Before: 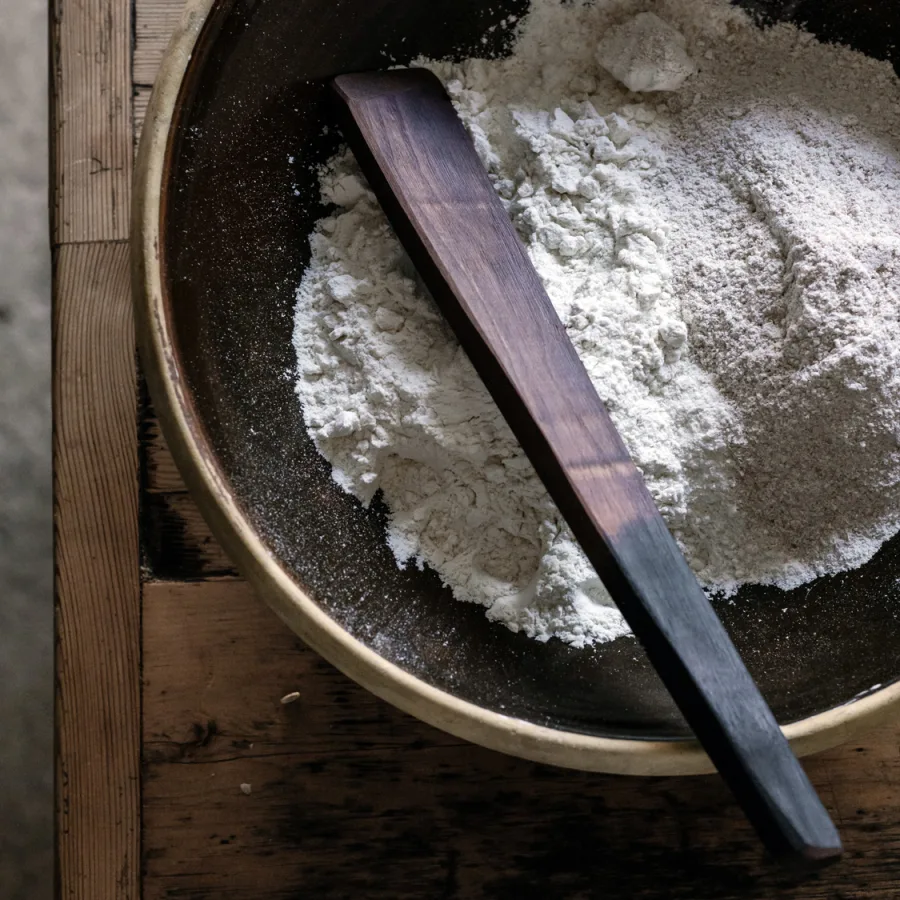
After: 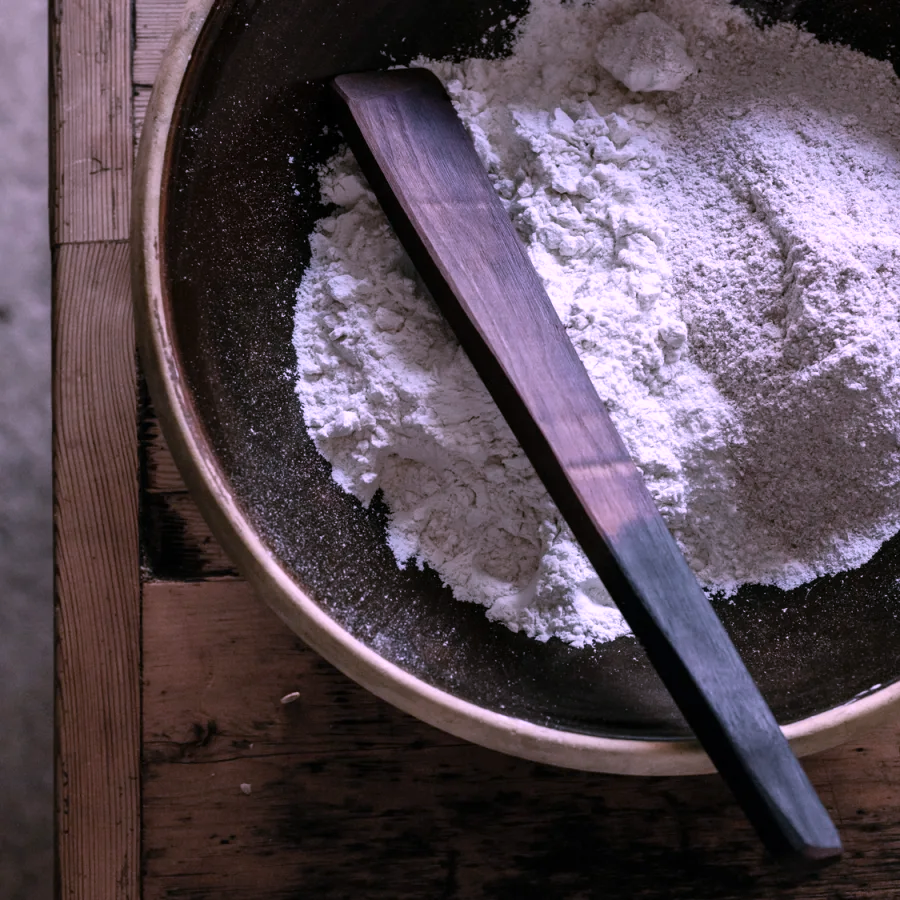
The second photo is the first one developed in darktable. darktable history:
tone equalizer: on, module defaults
color correction: highlights a* 15.03, highlights b* -25.07
